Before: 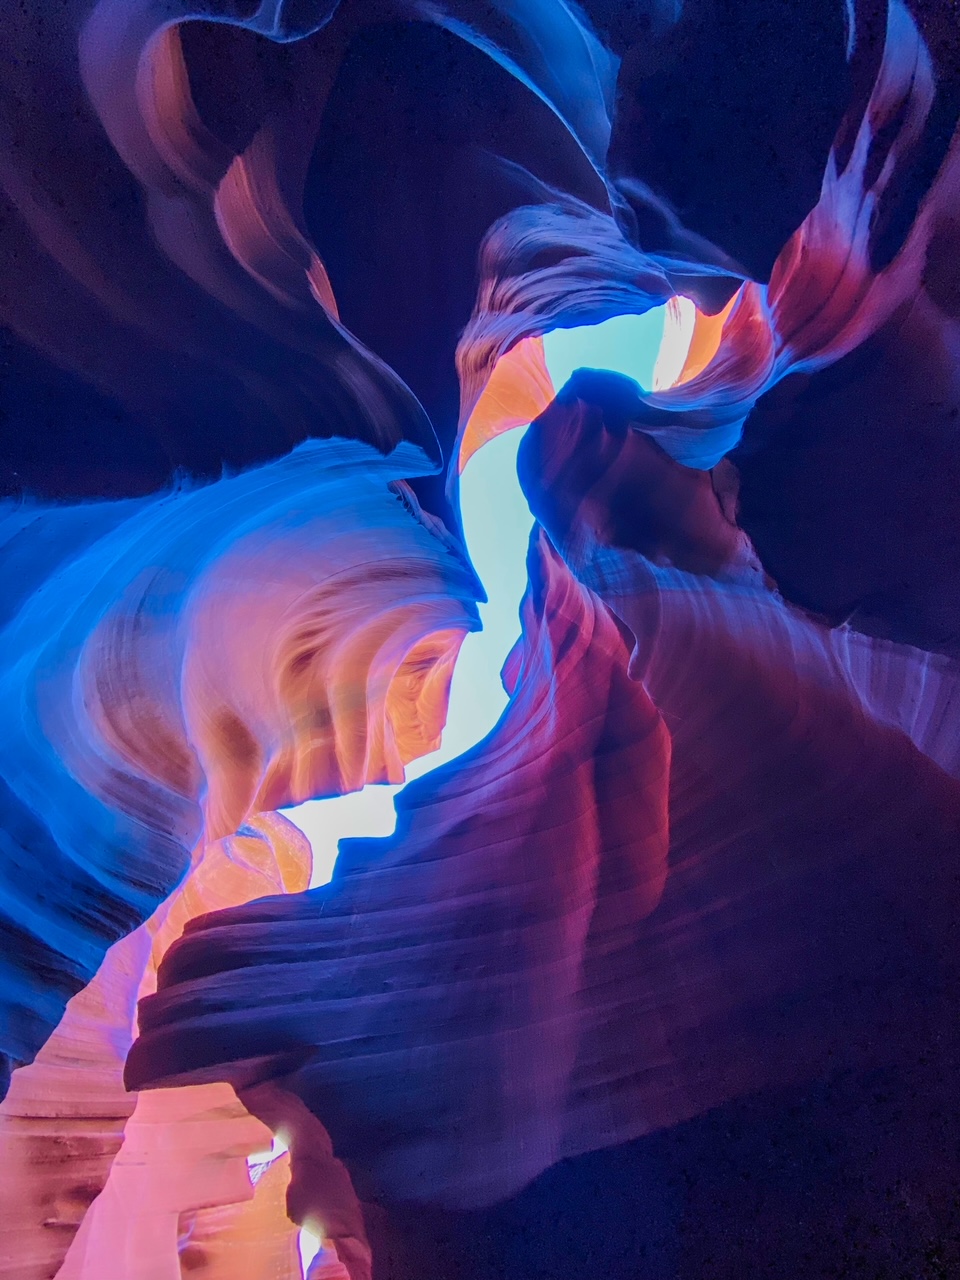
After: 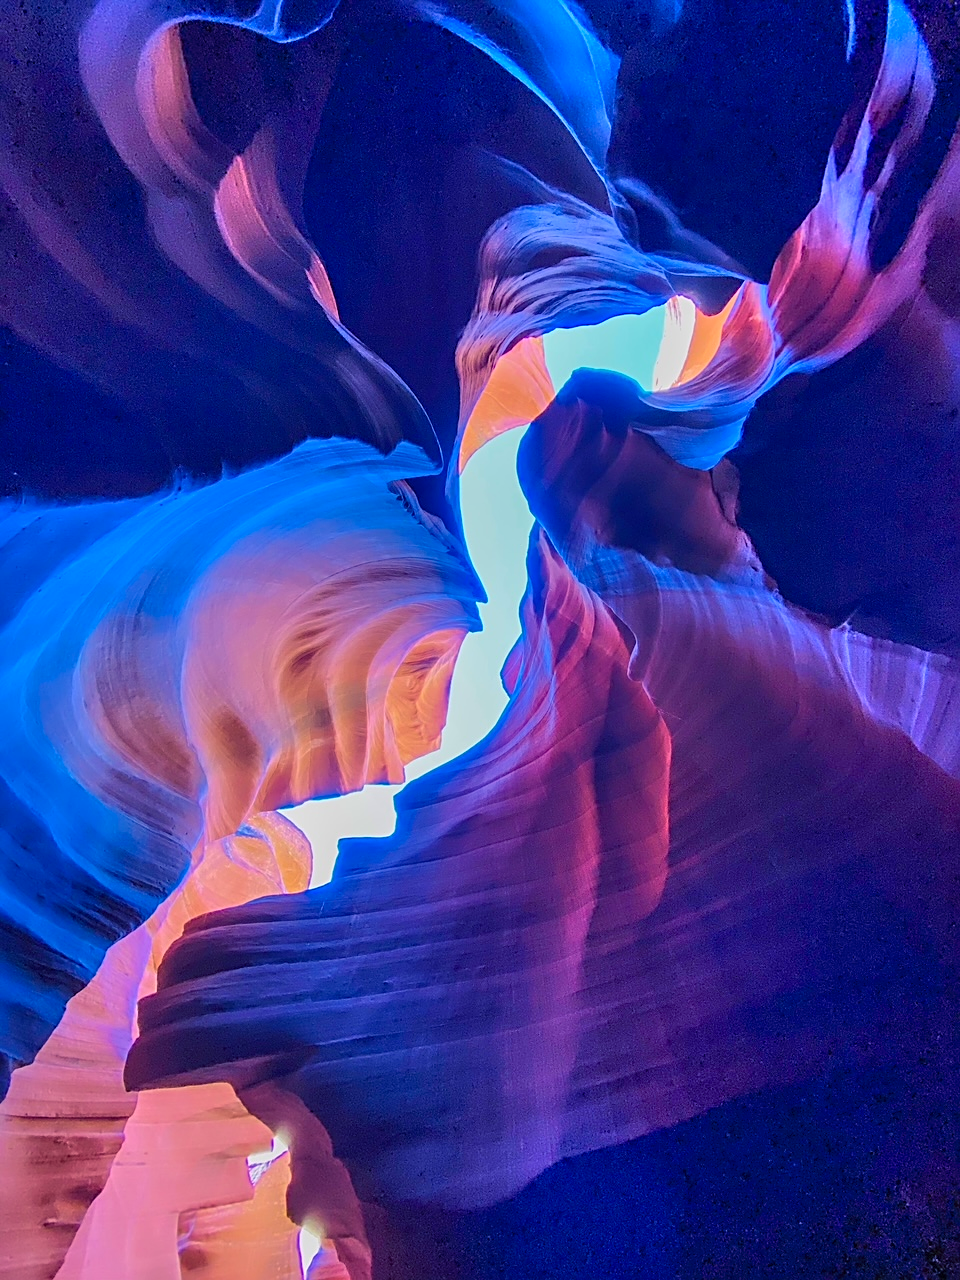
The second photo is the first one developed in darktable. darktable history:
sharpen: on, module defaults
color balance rgb: shadows lift › chroma 5.594%, shadows lift › hue 238.8°, perceptual saturation grading › global saturation 0.031%, global vibrance 20%
shadows and highlights: soften with gaussian
